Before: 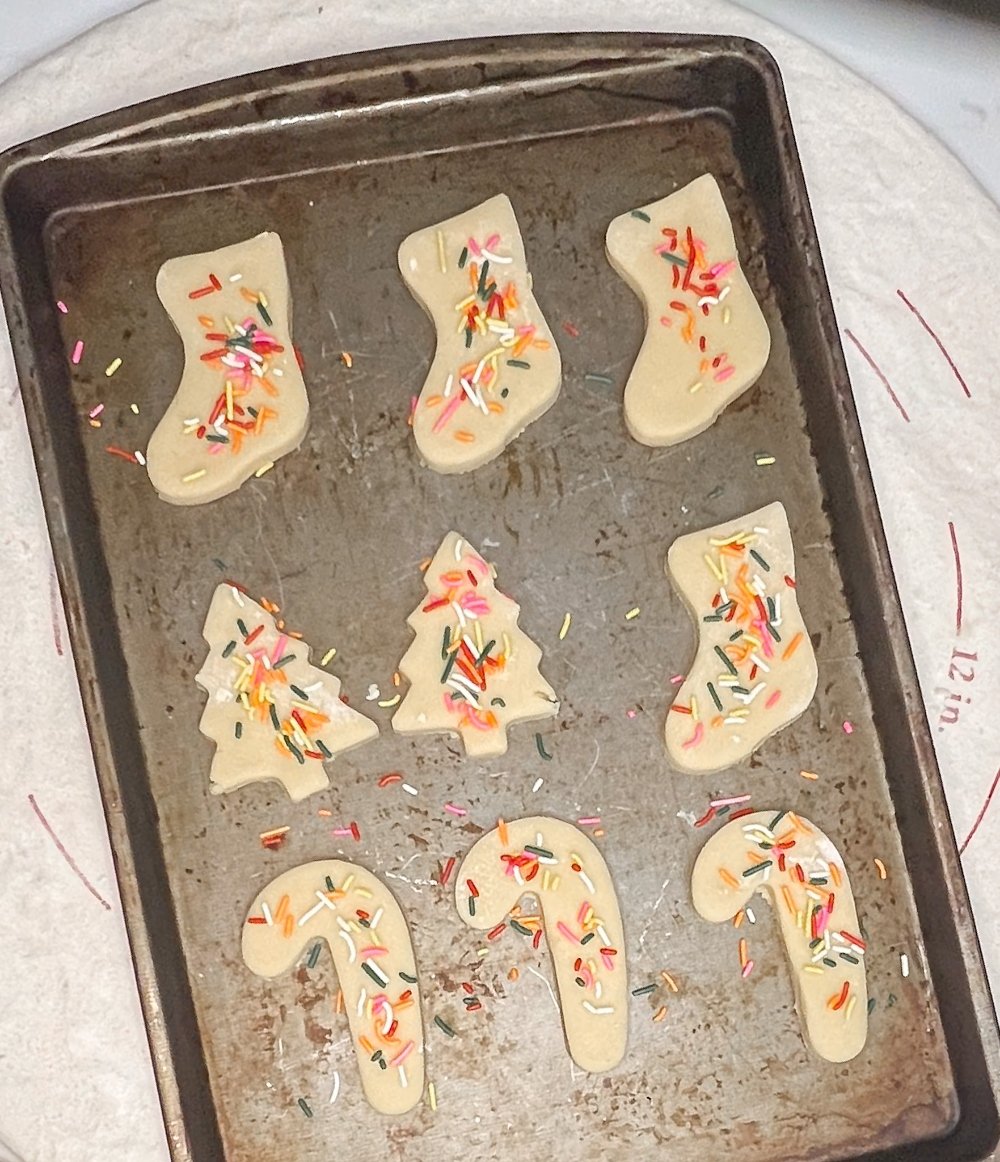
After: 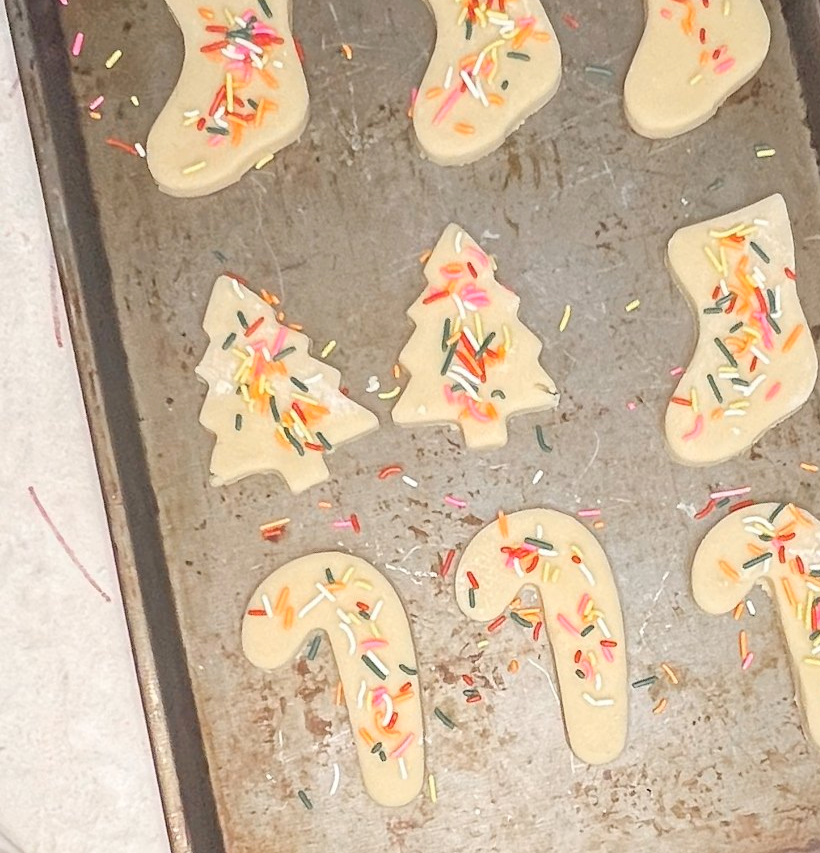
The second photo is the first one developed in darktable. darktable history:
contrast brightness saturation: brightness 0.15
crop: top 26.531%, right 17.959%
